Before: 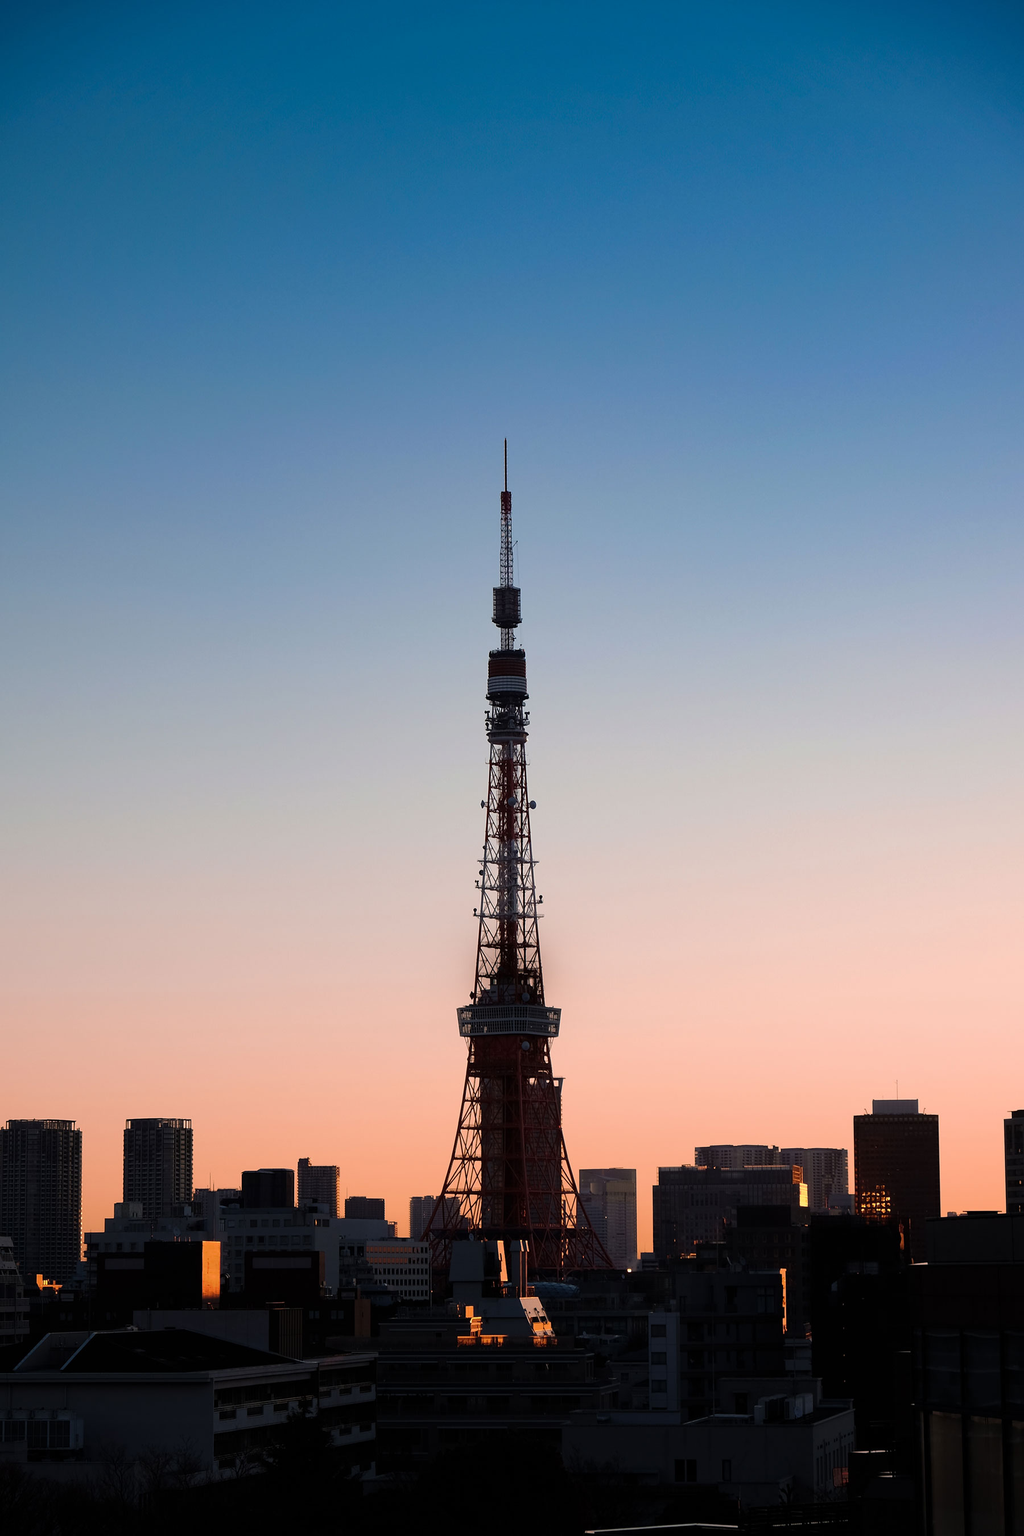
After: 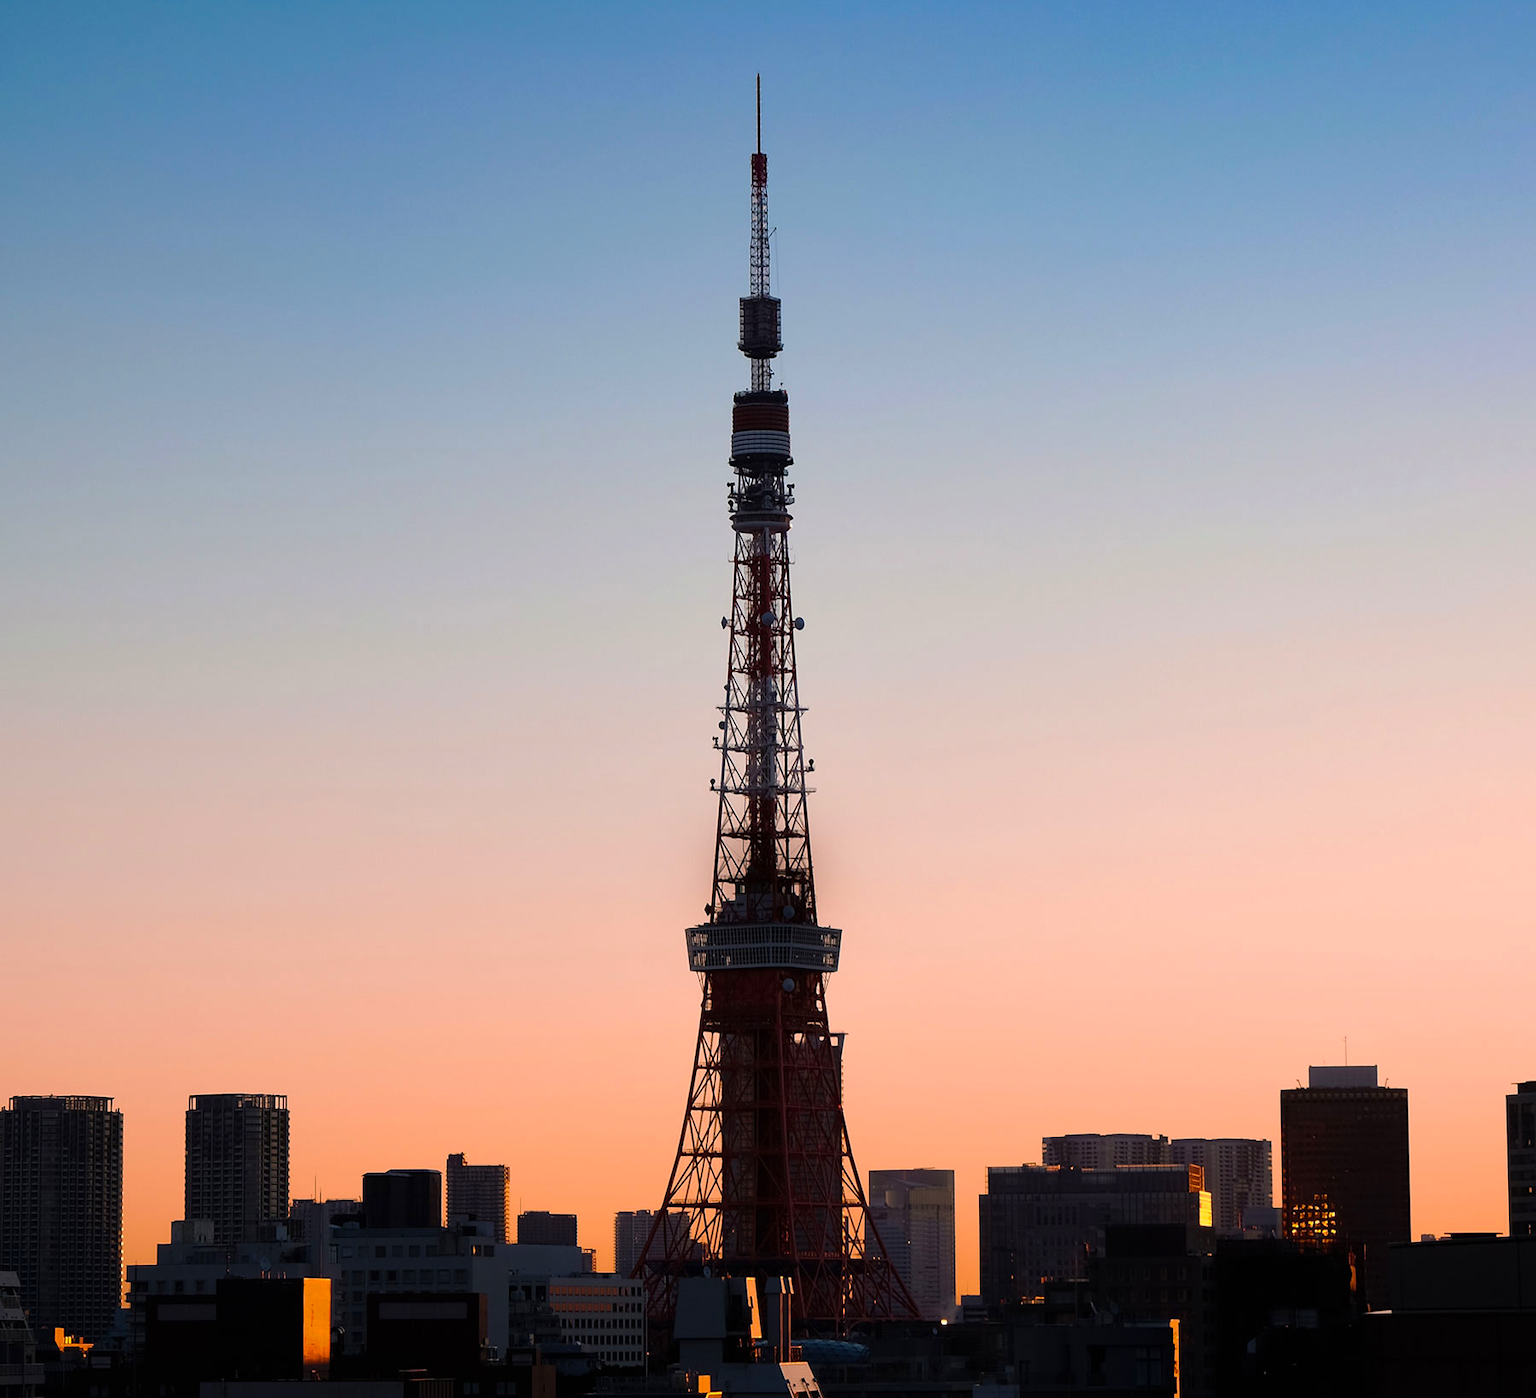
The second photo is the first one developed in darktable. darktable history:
crop and rotate: top 25.362%, bottom 13.931%
color balance rgb: linear chroma grading › global chroma 14.973%, perceptual saturation grading › global saturation 9.948%
tone equalizer: -8 EV 0.061 EV
